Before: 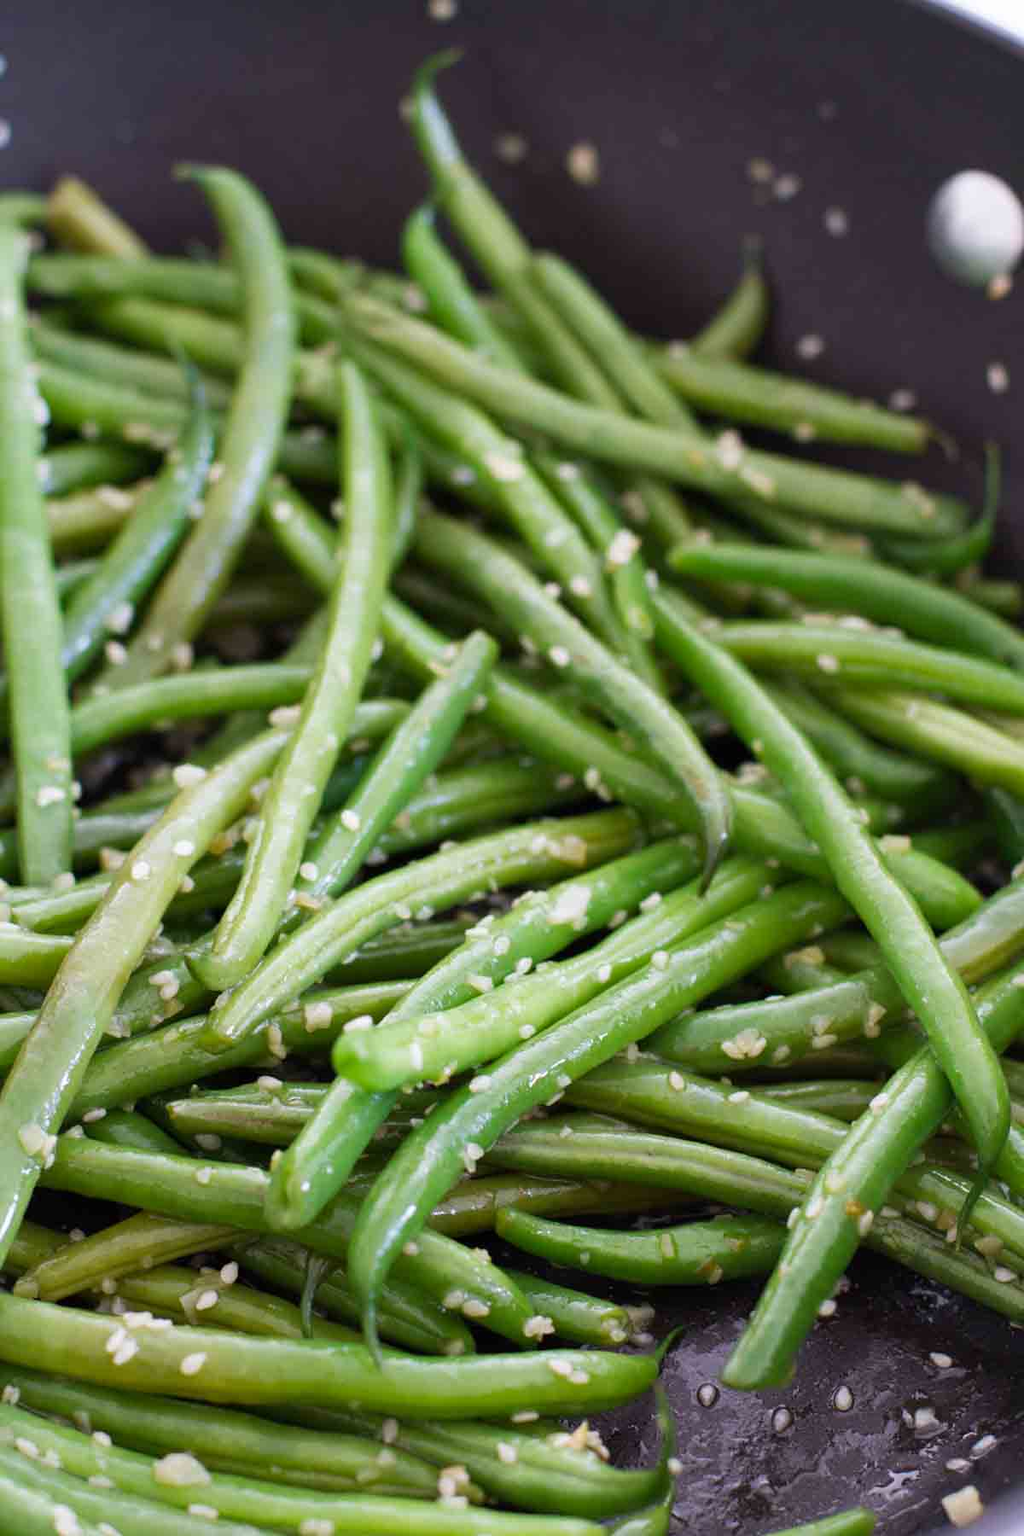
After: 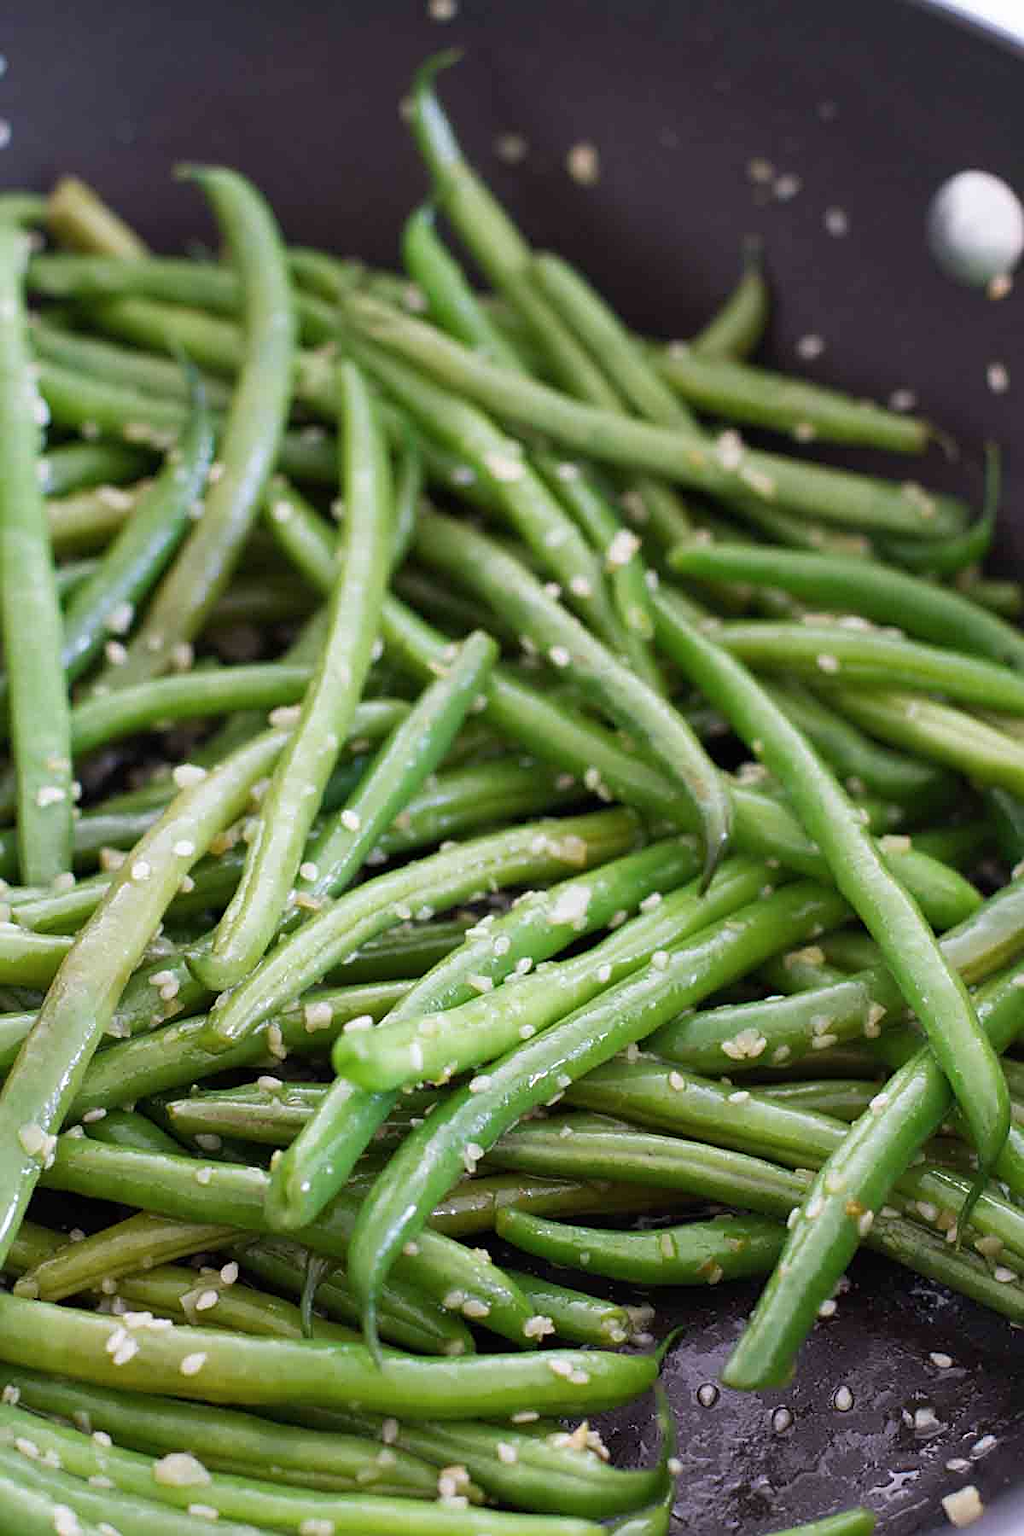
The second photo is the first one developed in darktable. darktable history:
contrast brightness saturation: contrast 0.013, saturation -0.053
sharpen: amount 0.498
